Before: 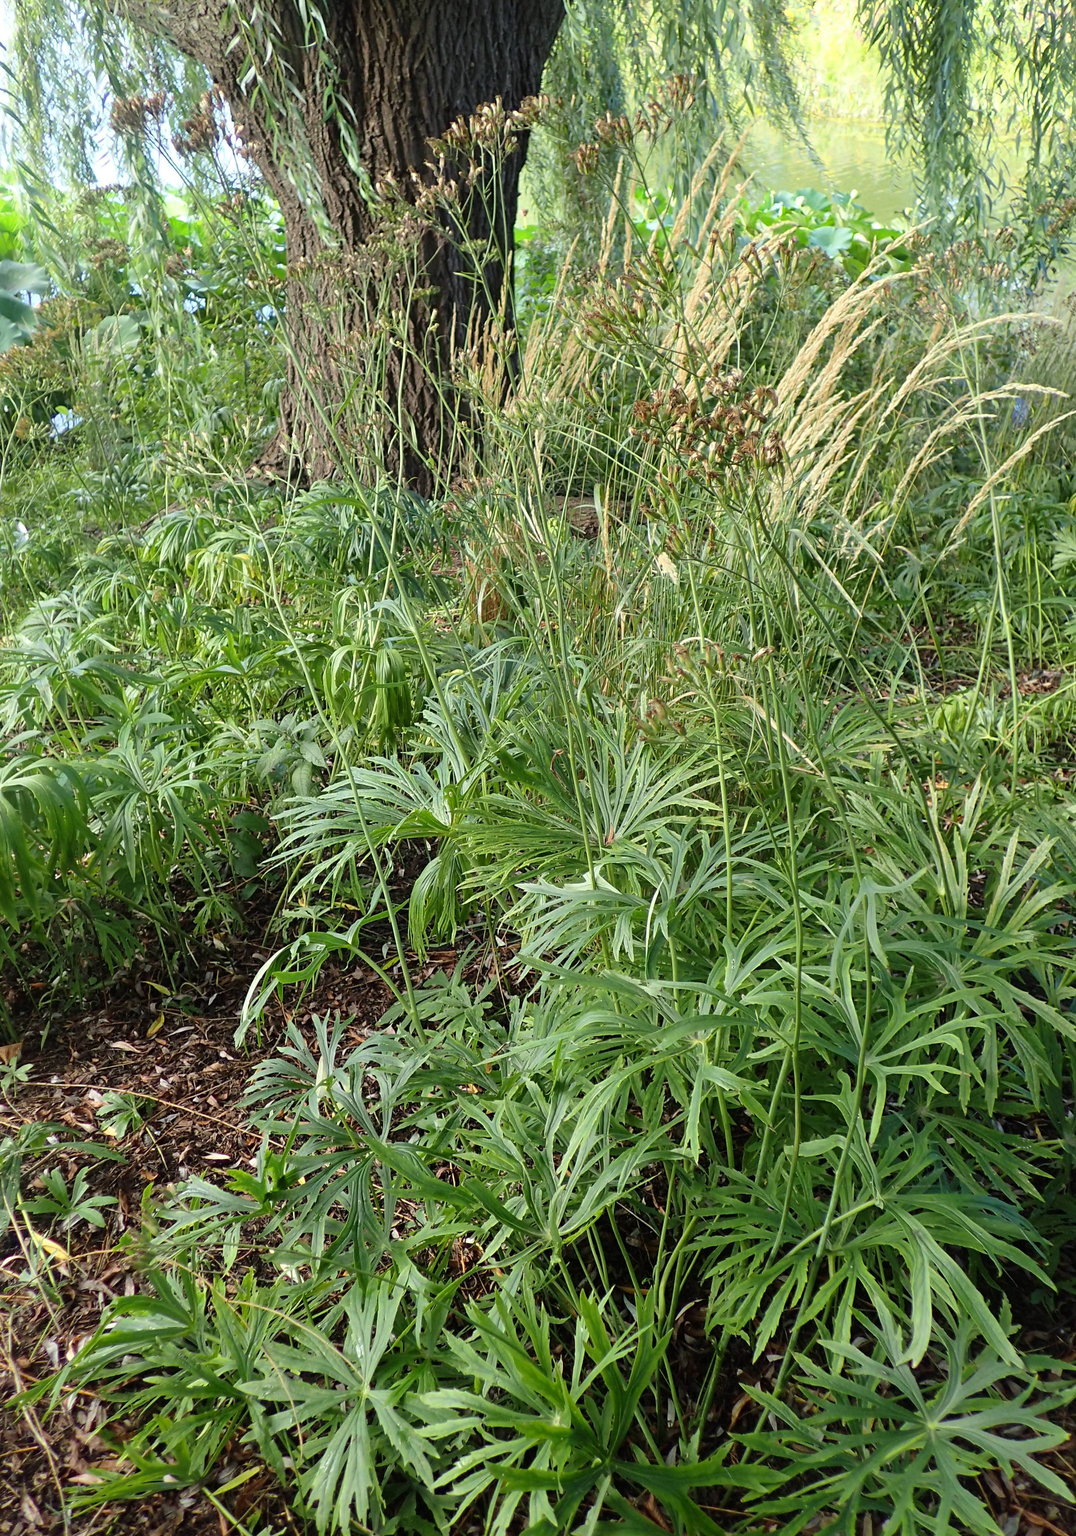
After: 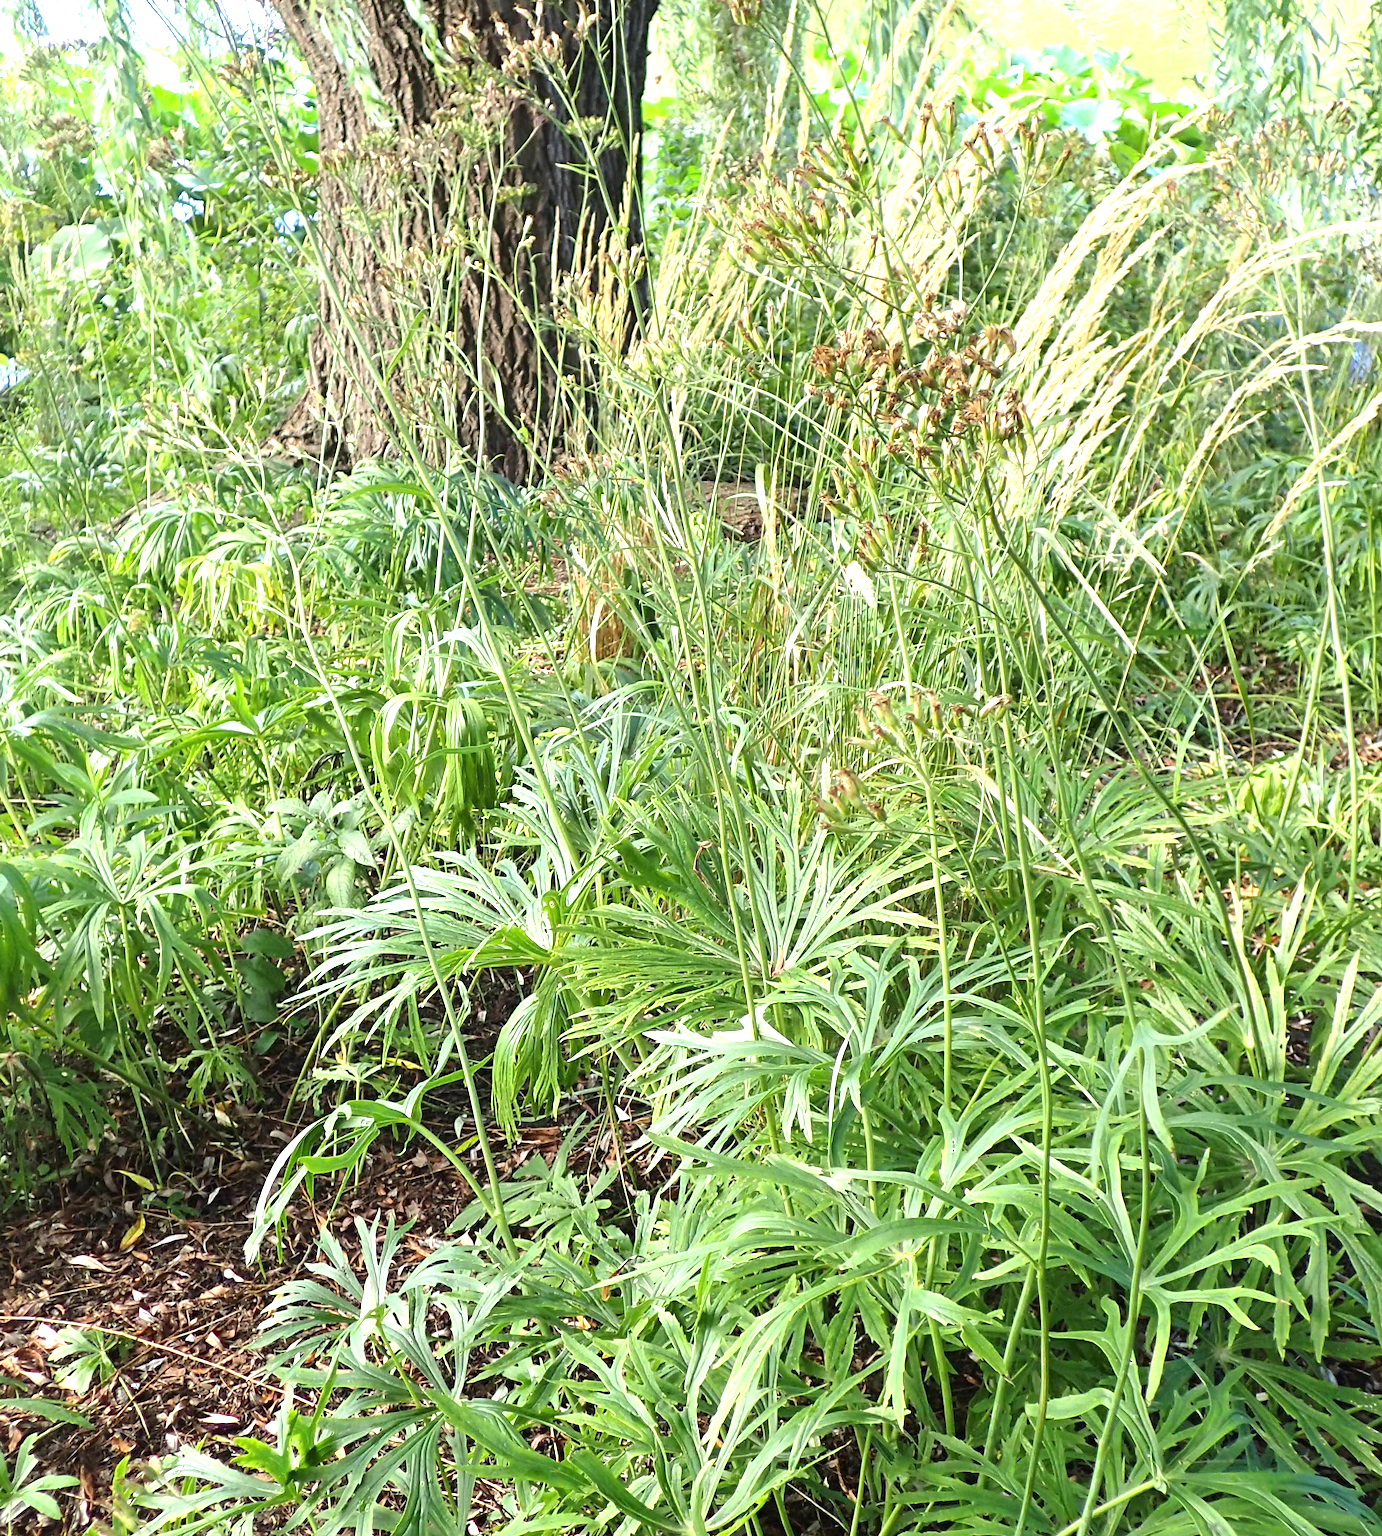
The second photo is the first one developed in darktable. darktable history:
crop: left 5.8%, top 10.255%, right 3.708%, bottom 19.296%
exposure: black level correction 0, exposure 1.102 EV, compensate highlight preservation false
